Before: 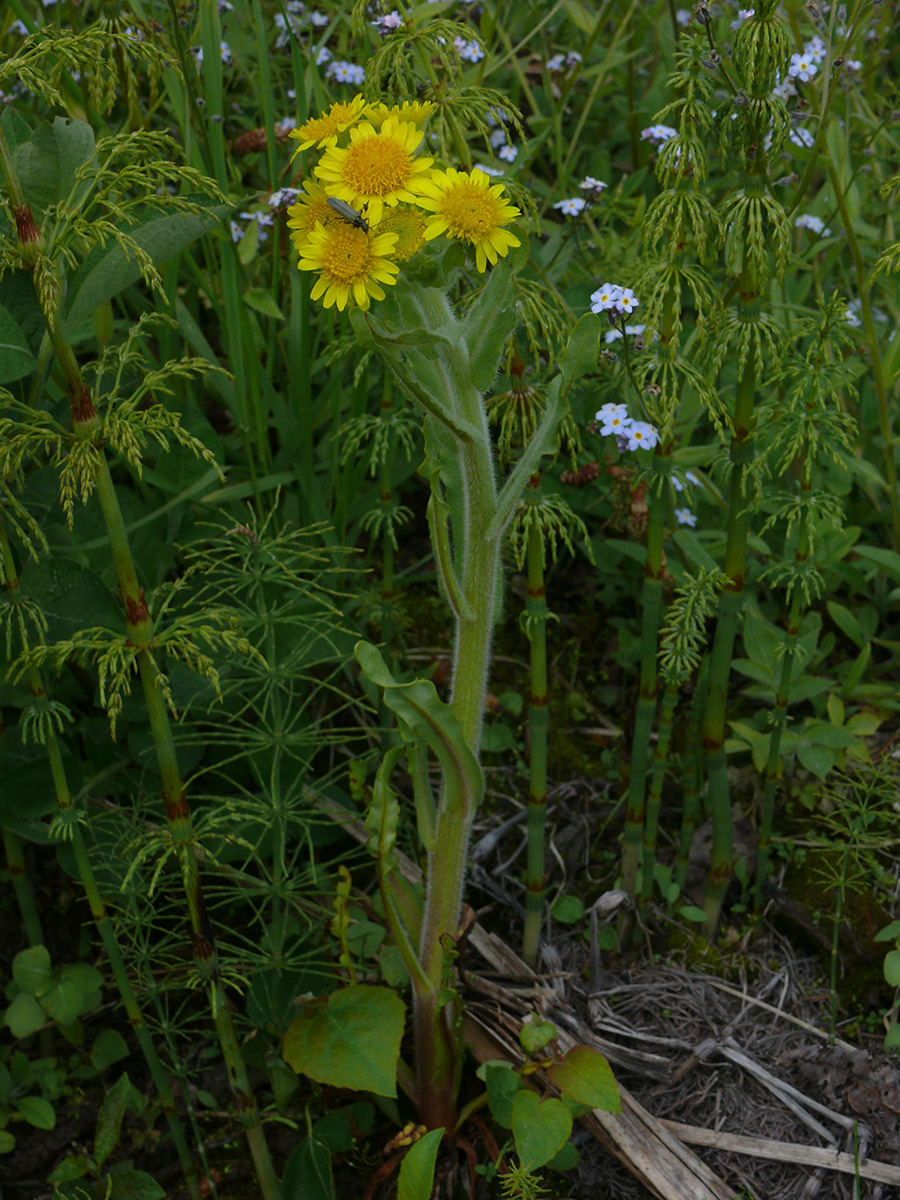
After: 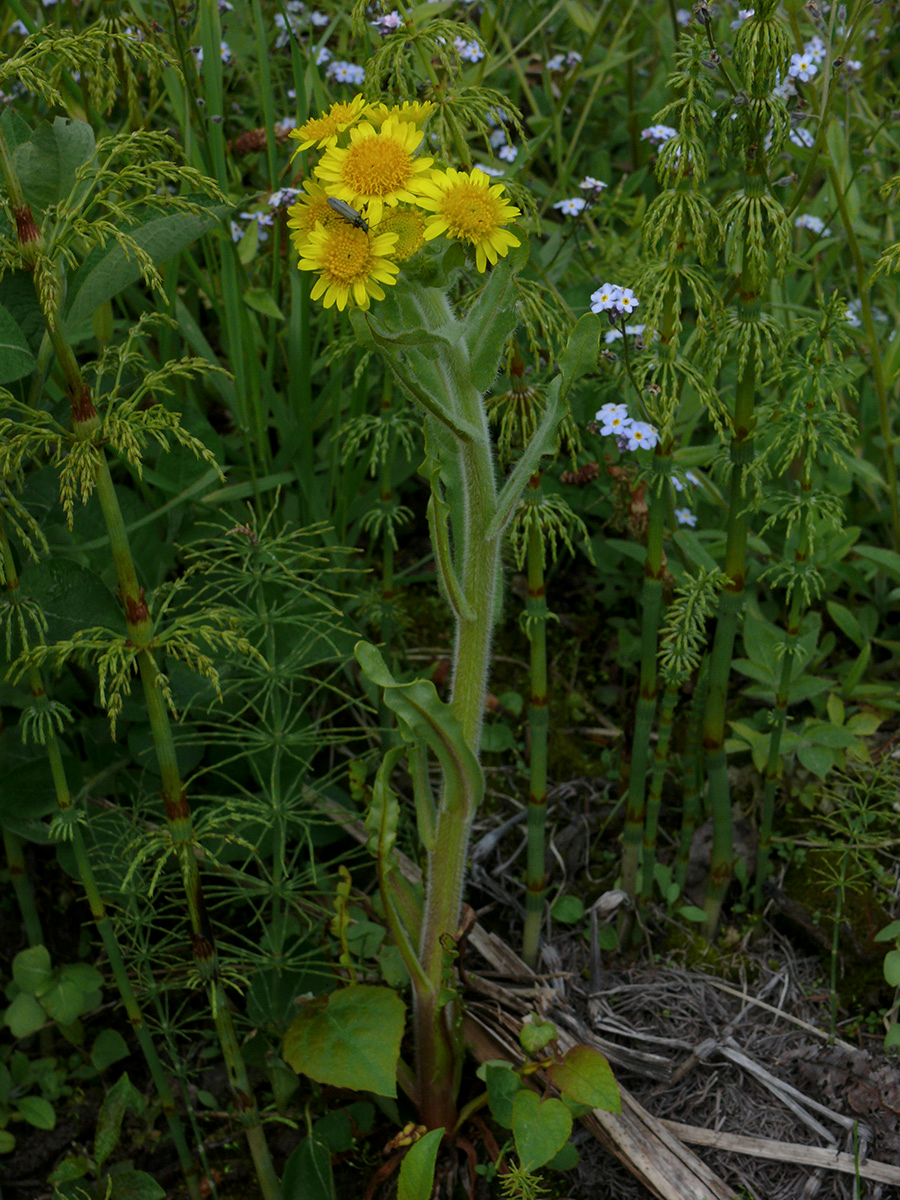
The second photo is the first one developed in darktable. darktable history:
local contrast: highlights 105%, shadows 103%, detail 119%, midtone range 0.2
